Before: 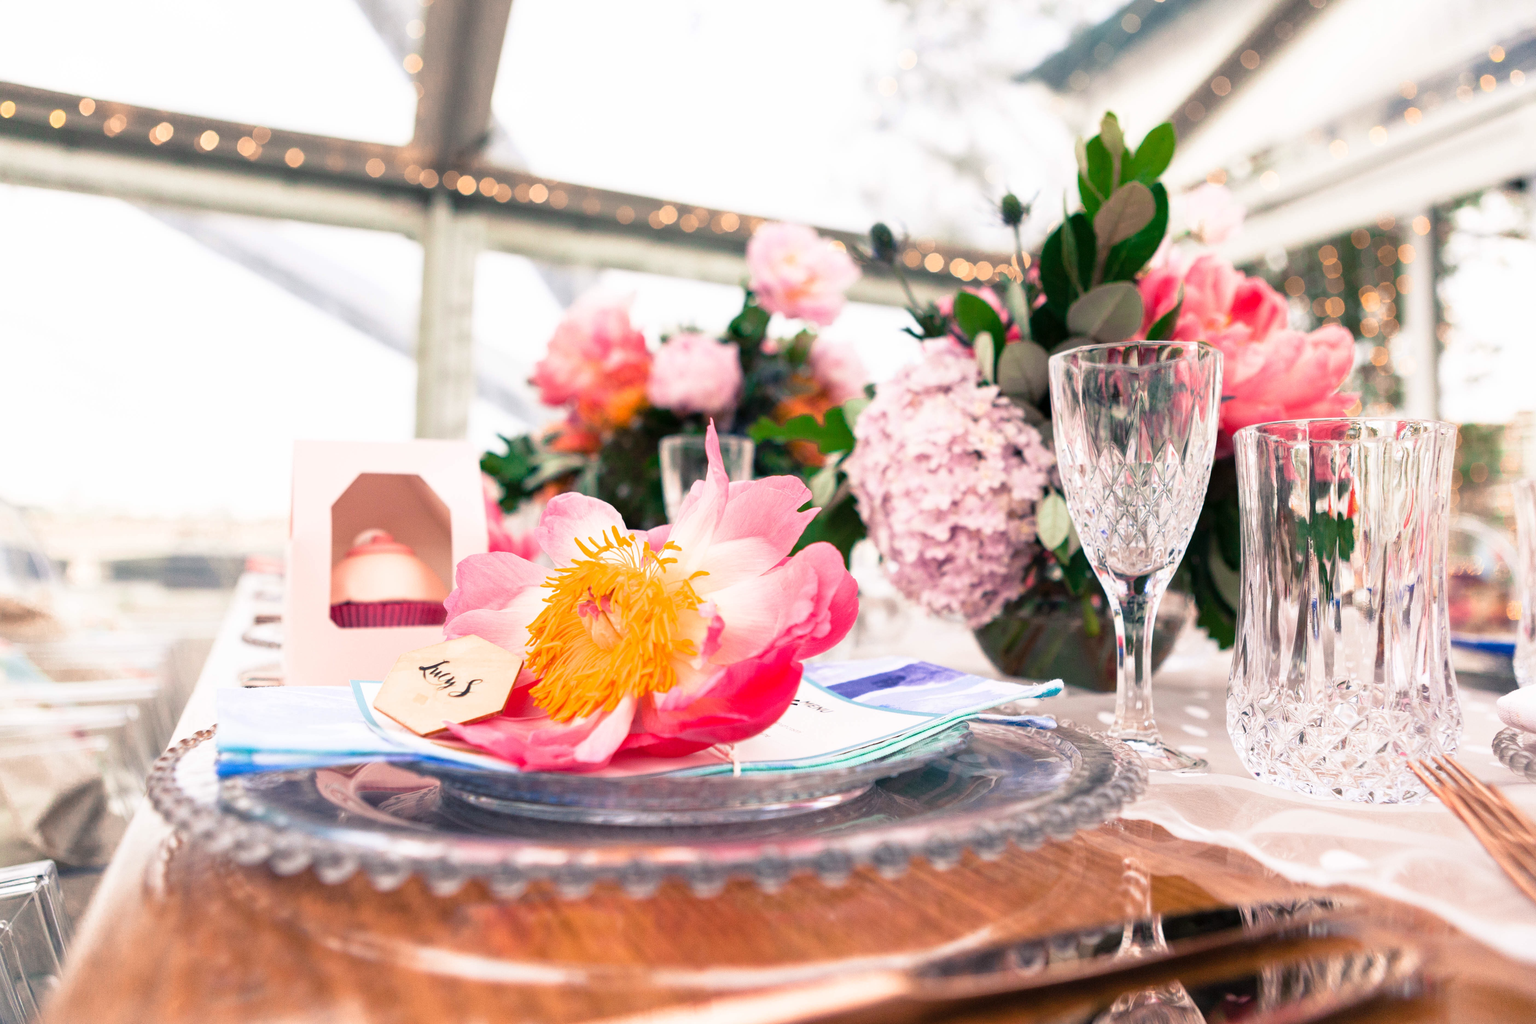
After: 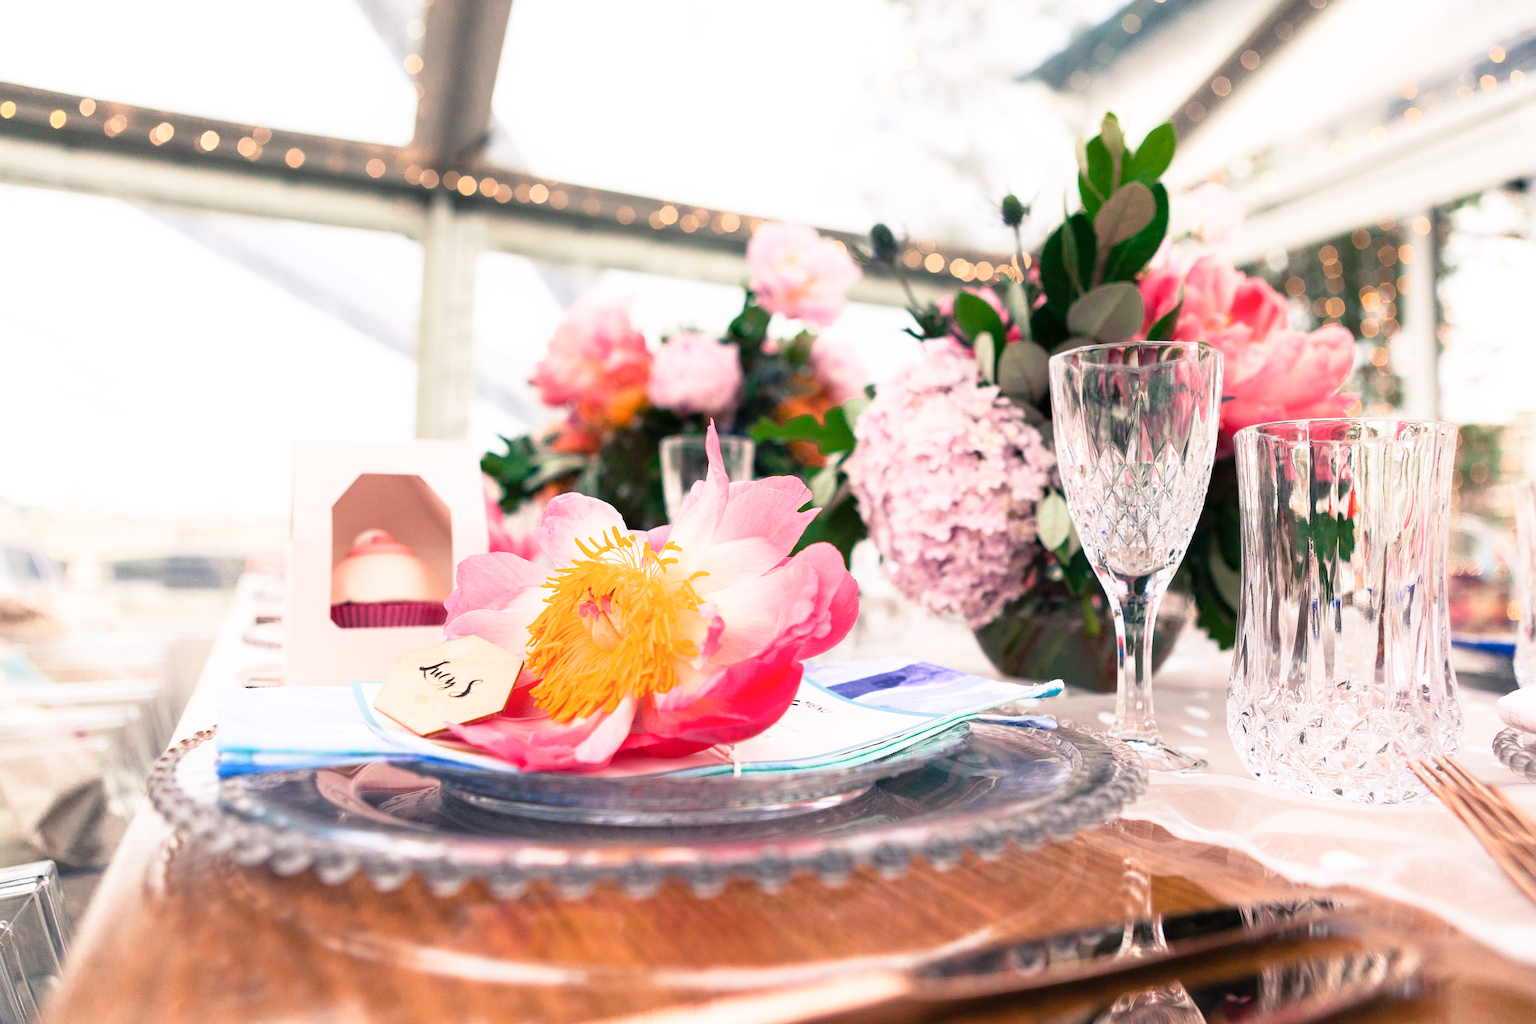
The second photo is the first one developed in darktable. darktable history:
sharpen: on, module defaults
shadows and highlights: shadows 0, highlights 40
